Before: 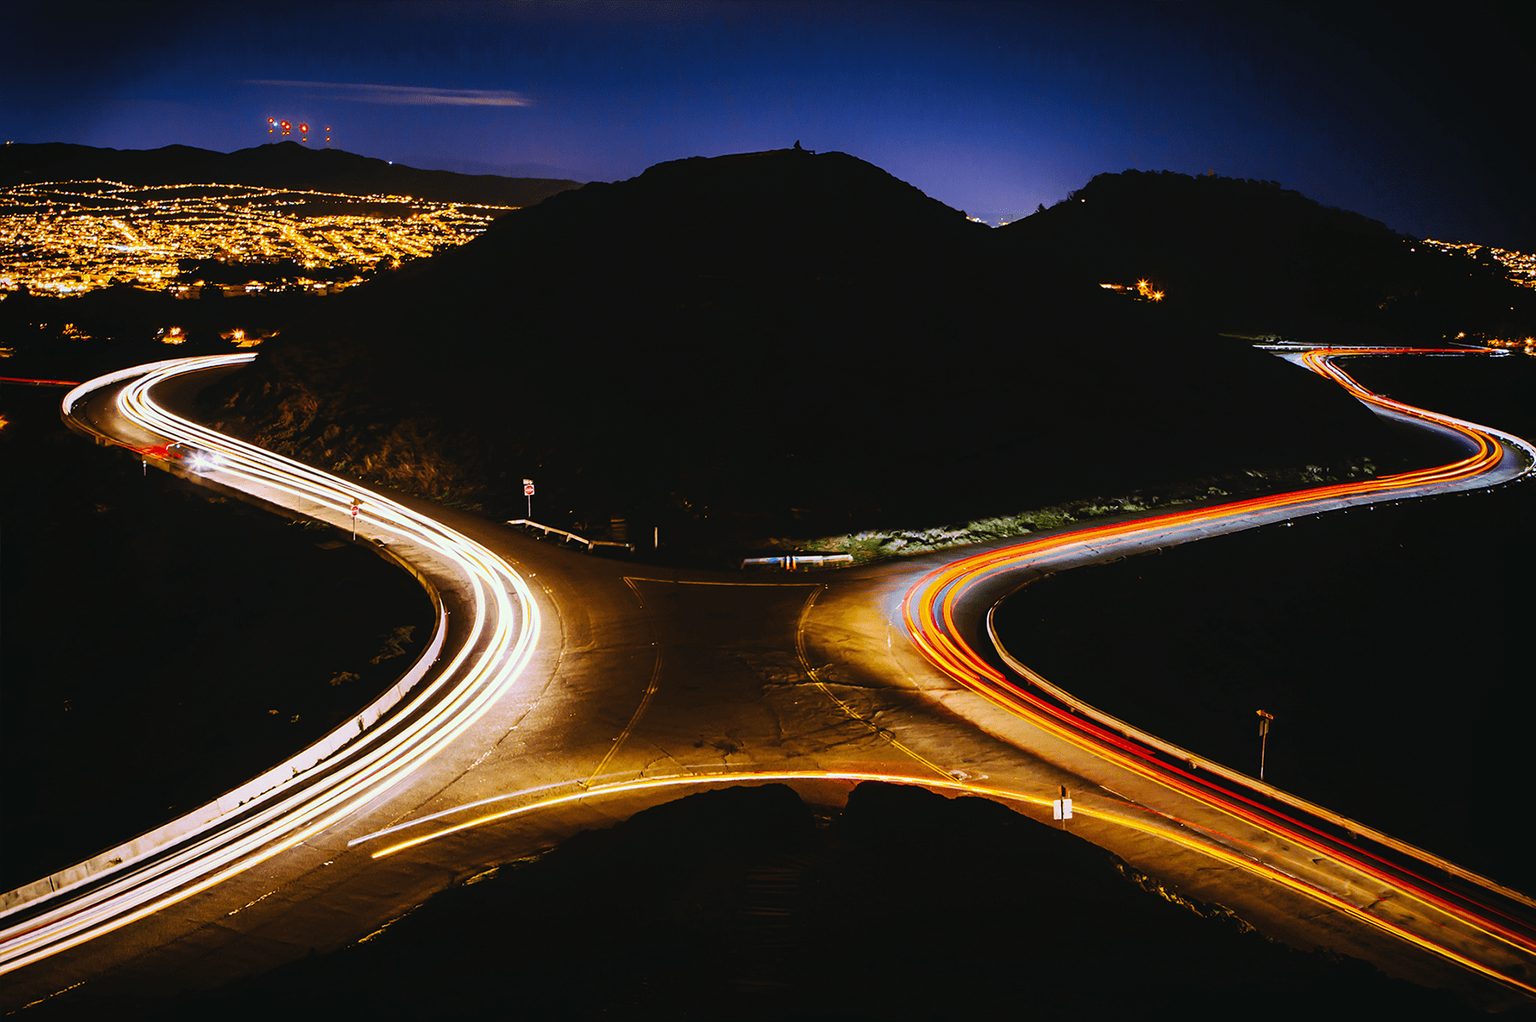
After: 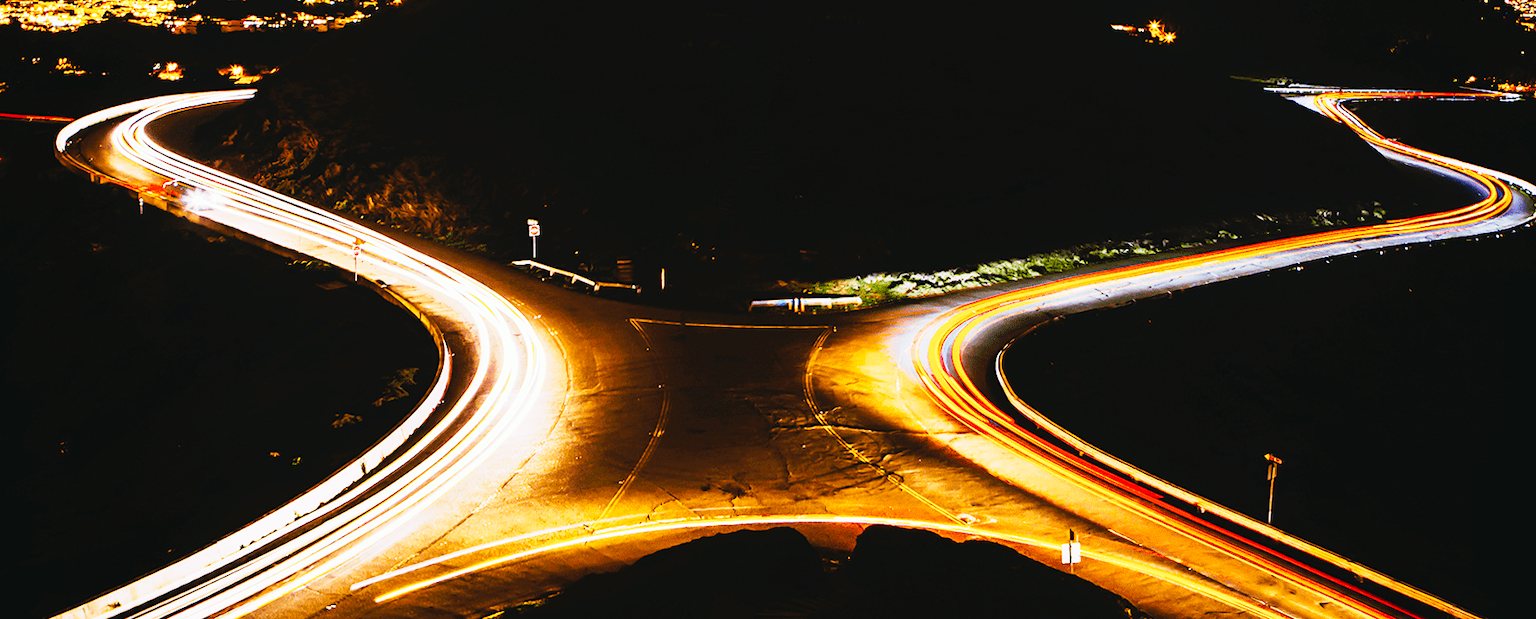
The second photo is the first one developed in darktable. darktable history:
crop and rotate: top 25.357%, bottom 13.942%
white balance: red 1, blue 1
rotate and perspective: rotation 0.174°, lens shift (vertical) 0.013, lens shift (horizontal) 0.019, shear 0.001, automatic cropping original format, crop left 0.007, crop right 0.991, crop top 0.016, crop bottom 0.997
tone curve: curves: ch0 [(0, 0) (0.003, 0.003) (0.011, 0.012) (0.025, 0.027) (0.044, 0.048) (0.069, 0.074) (0.1, 0.117) (0.136, 0.177) (0.177, 0.246) (0.224, 0.324) (0.277, 0.422) (0.335, 0.531) (0.399, 0.633) (0.468, 0.733) (0.543, 0.824) (0.623, 0.895) (0.709, 0.938) (0.801, 0.961) (0.898, 0.98) (1, 1)], preserve colors none
